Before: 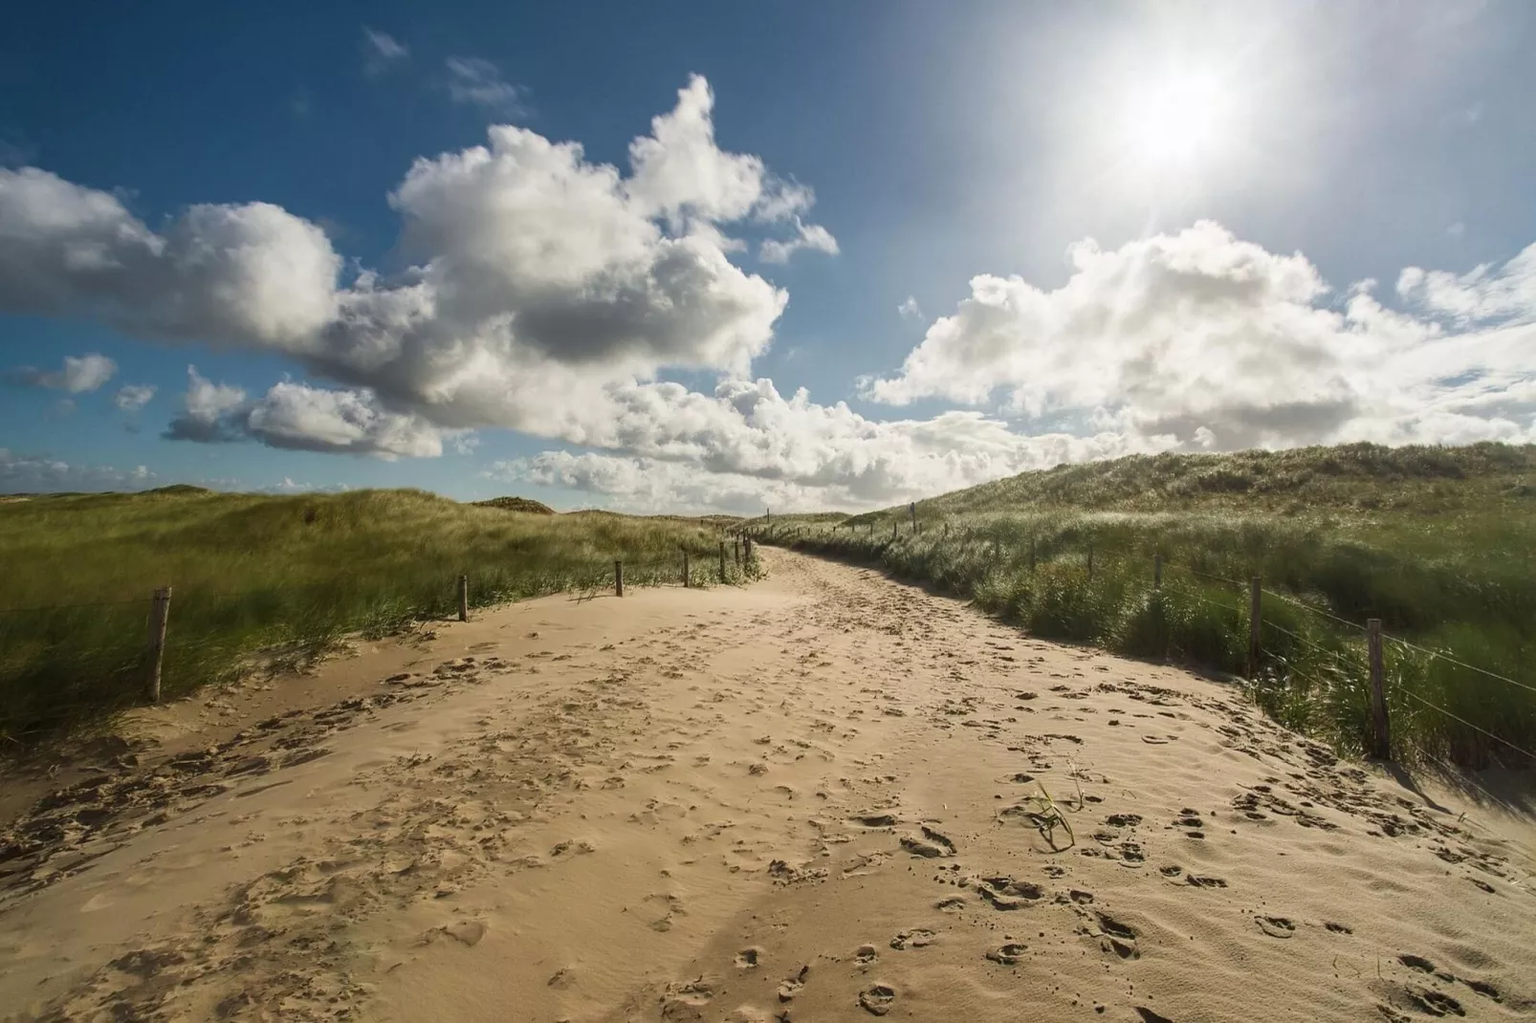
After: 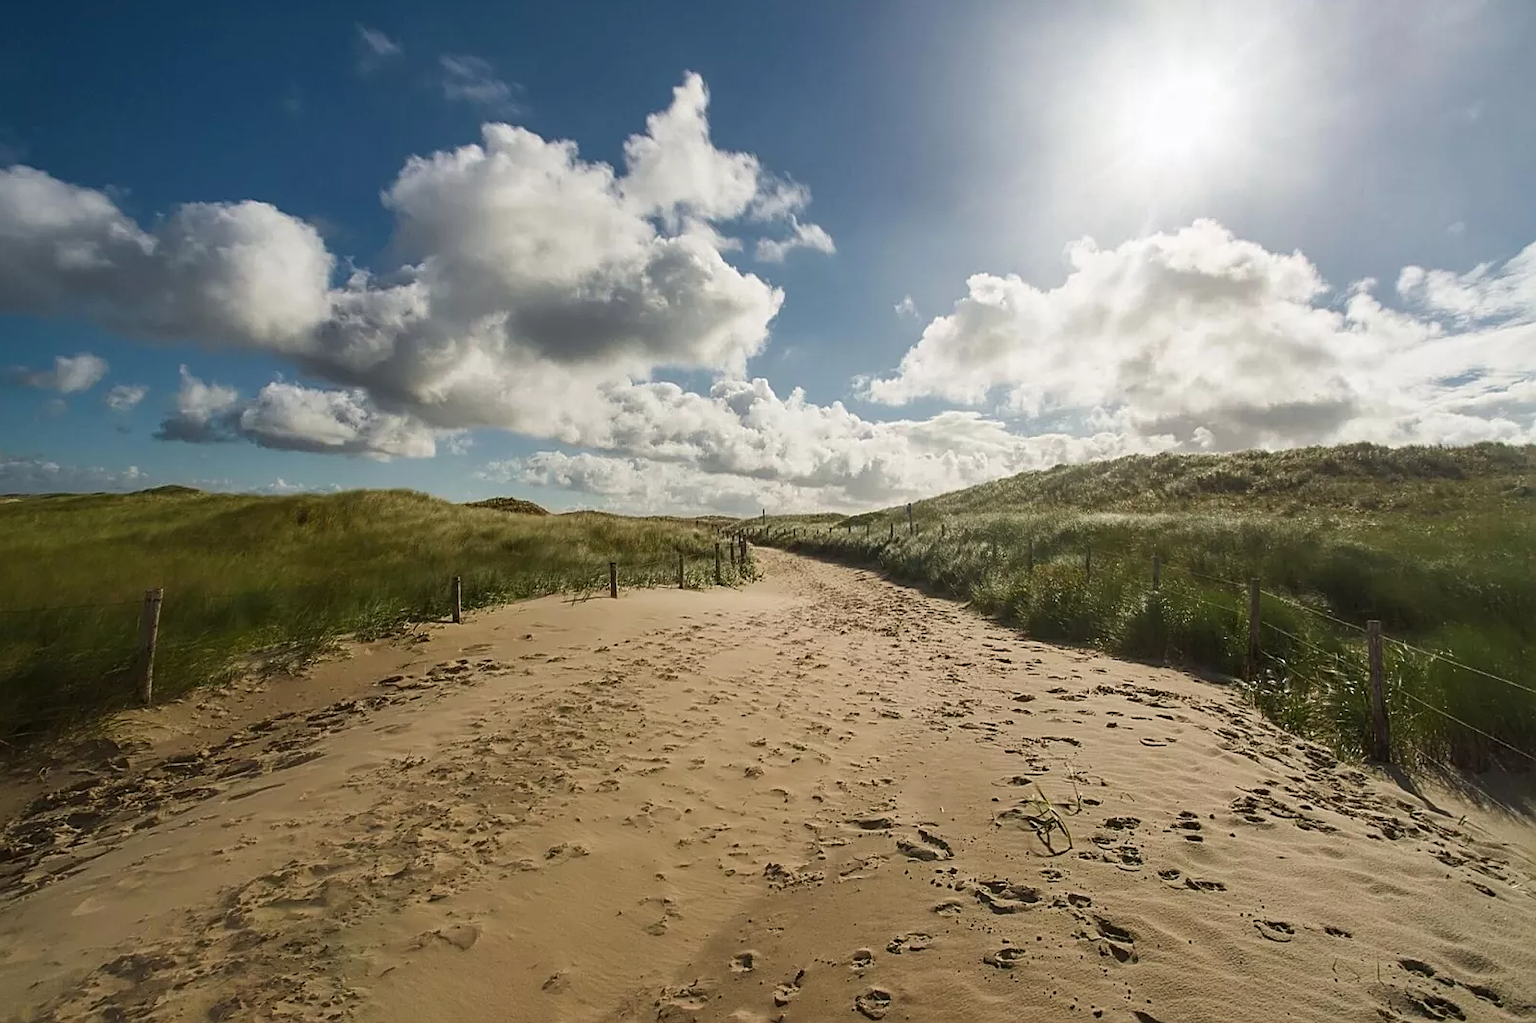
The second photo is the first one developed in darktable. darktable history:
crop and rotate: left 0.646%, top 0.315%, bottom 0.306%
sharpen: on, module defaults
color zones: curves: ch0 [(0, 0.425) (0.143, 0.422) (0.286, 0.42) (0.429, 0.419) (0.571, 0.419) (0.714, 0.42) (0.857, 0.422) (1, 0.425)]
